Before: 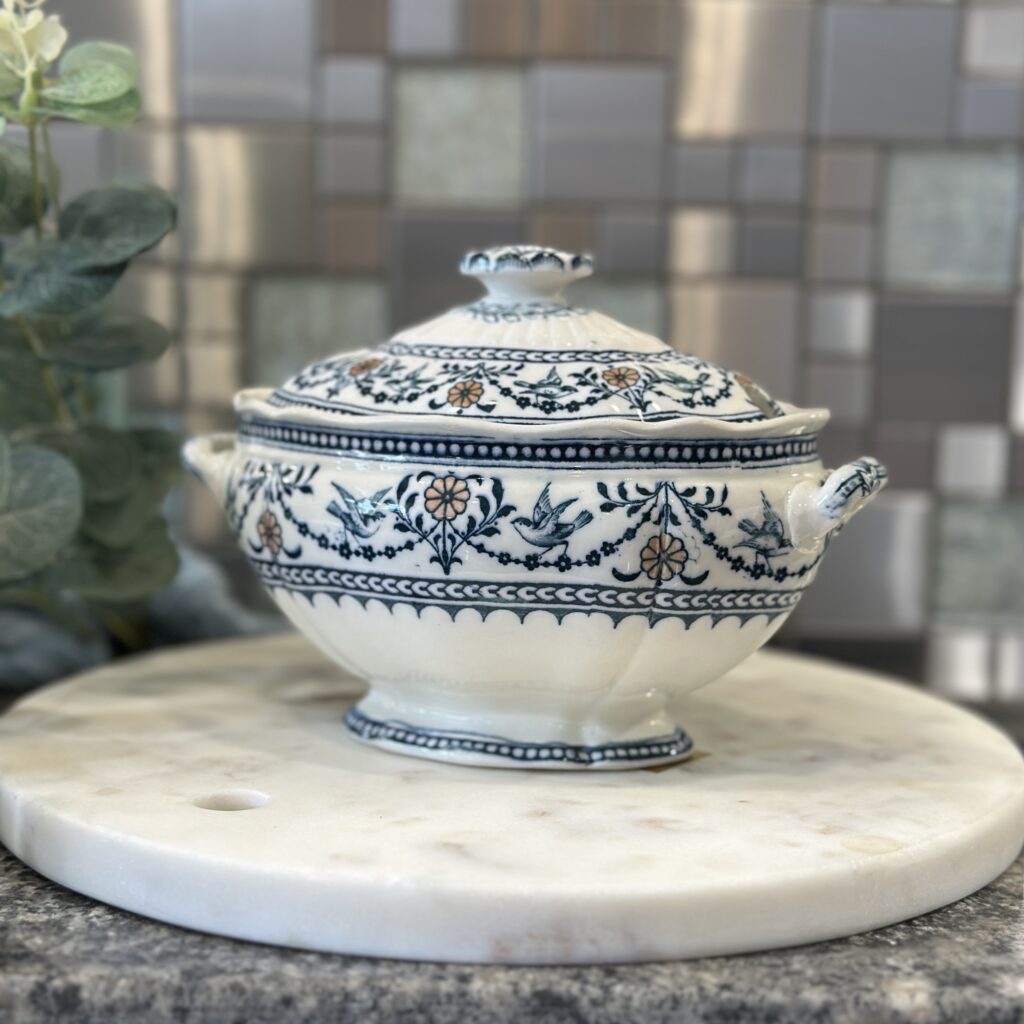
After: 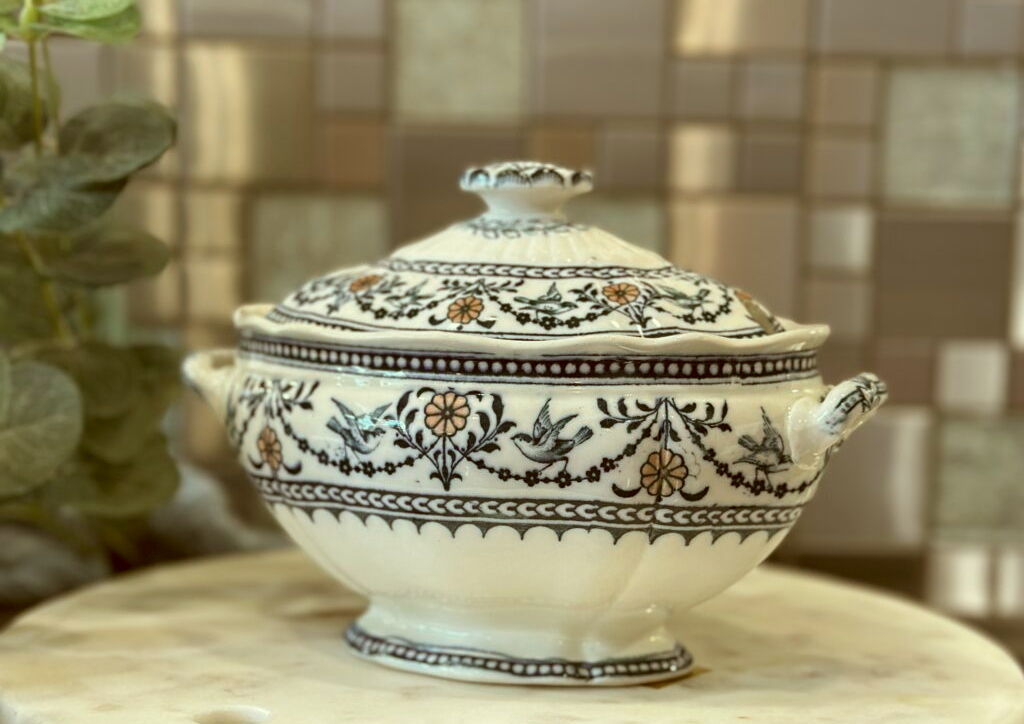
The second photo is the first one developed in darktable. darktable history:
crop and rotate: top 8.293%, bottom 20.996%
color correction: highlights a* -5.3, highlights b* 9.8, shadows a* 9.8, shadows b* 24.26
